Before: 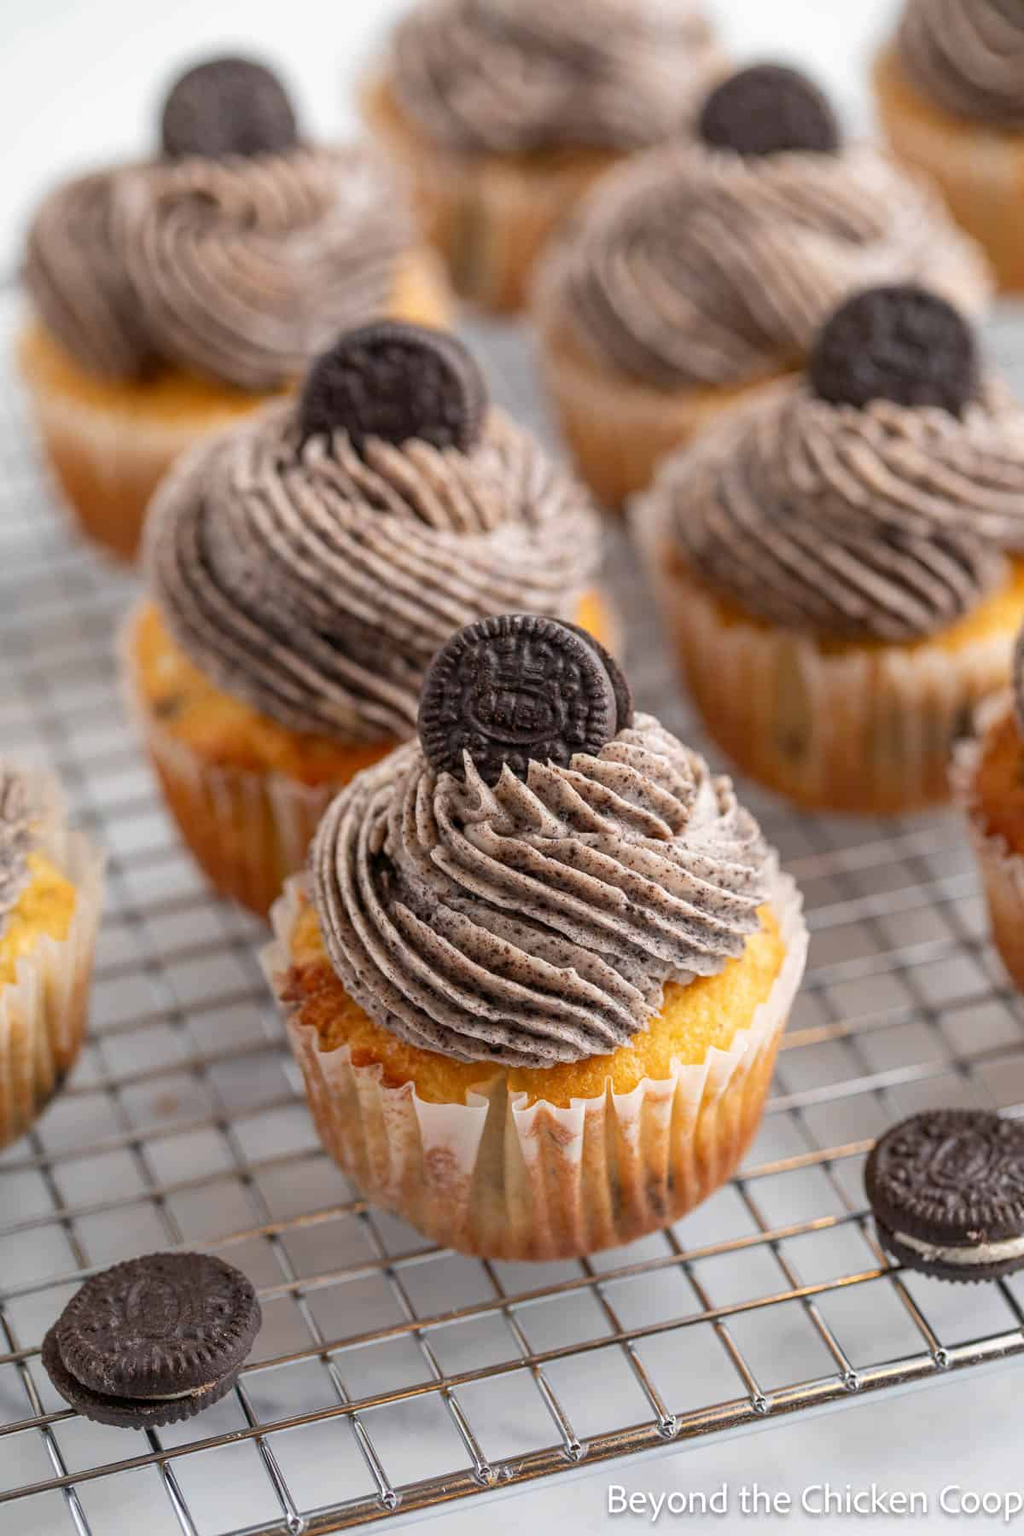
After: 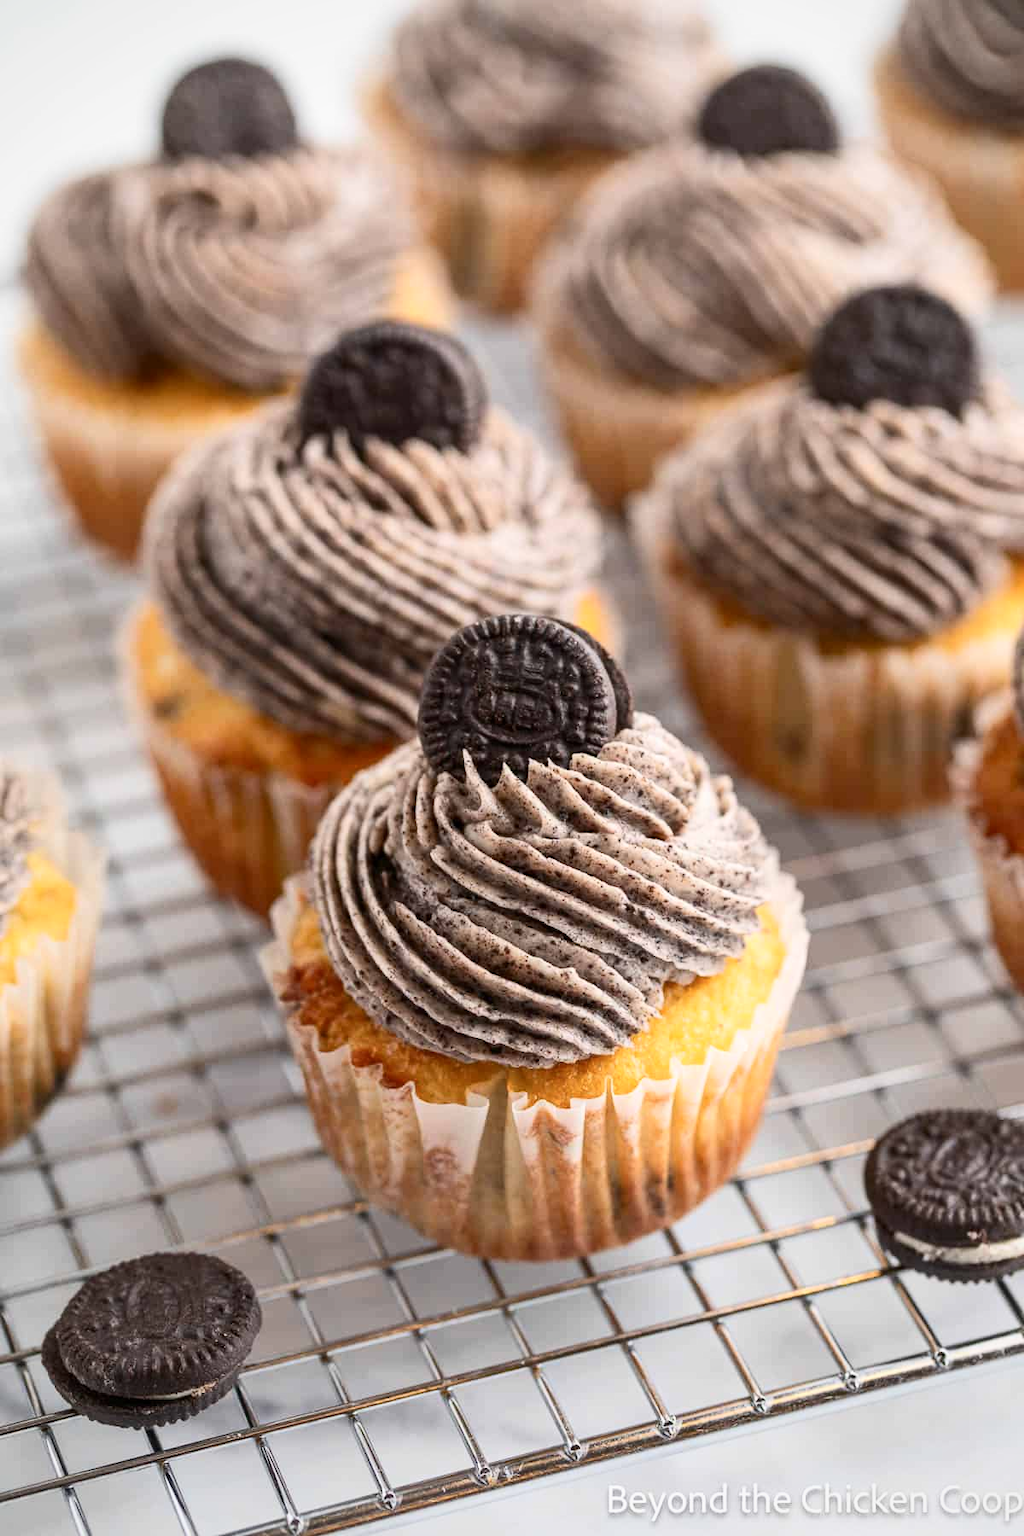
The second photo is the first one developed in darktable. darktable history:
vignetting: fall-off radius 81.08%, brightness -0.271
contrast brightness saturation: contrast 0.237, brightness 0.087
